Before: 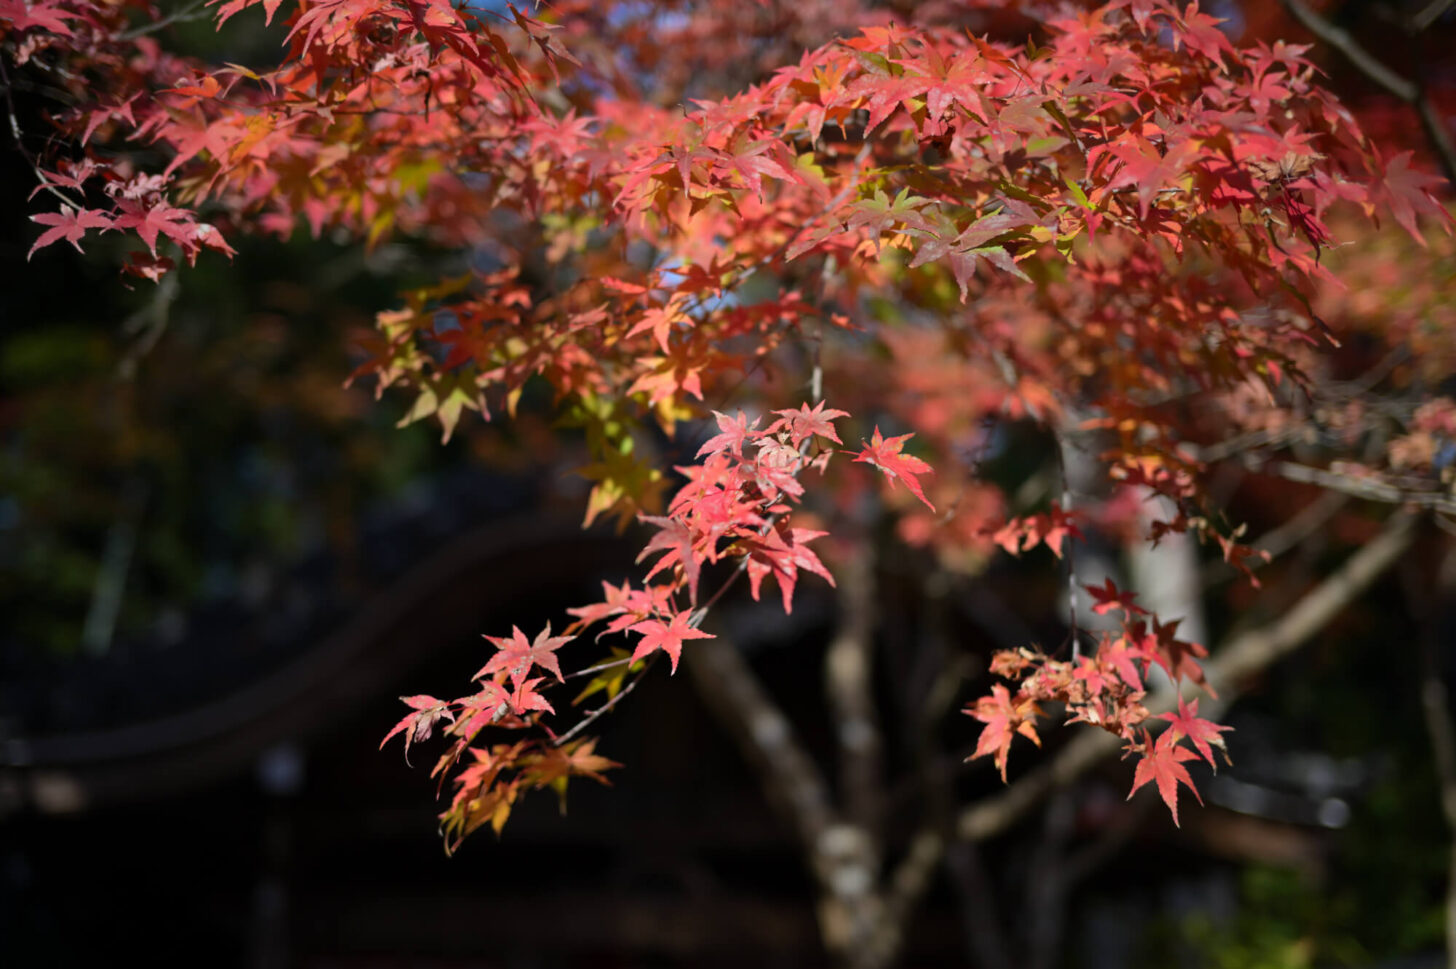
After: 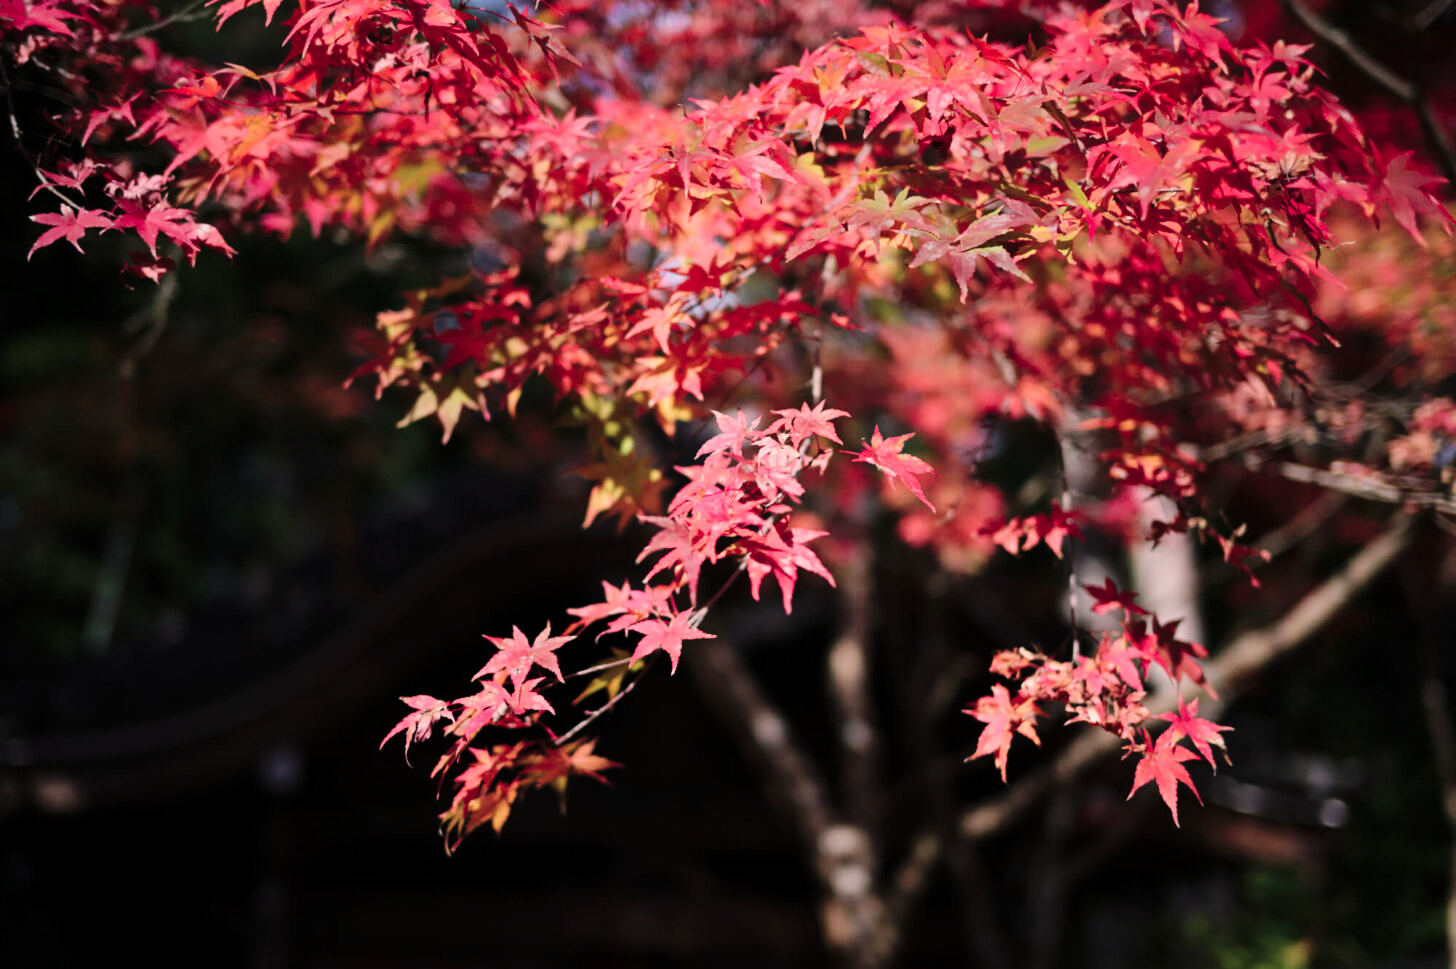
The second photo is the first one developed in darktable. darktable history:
color correction: highlights a* 12.23, highlights b* 5.41
base curve: curves: ch0 [(0, 0) (0.036, 0.025) (0.121, 0.166) (0.206, 0.329) (0.605, 0.79) (1, 1)], preserve colors none
color contrast: blue-yellow contrast 0.62
